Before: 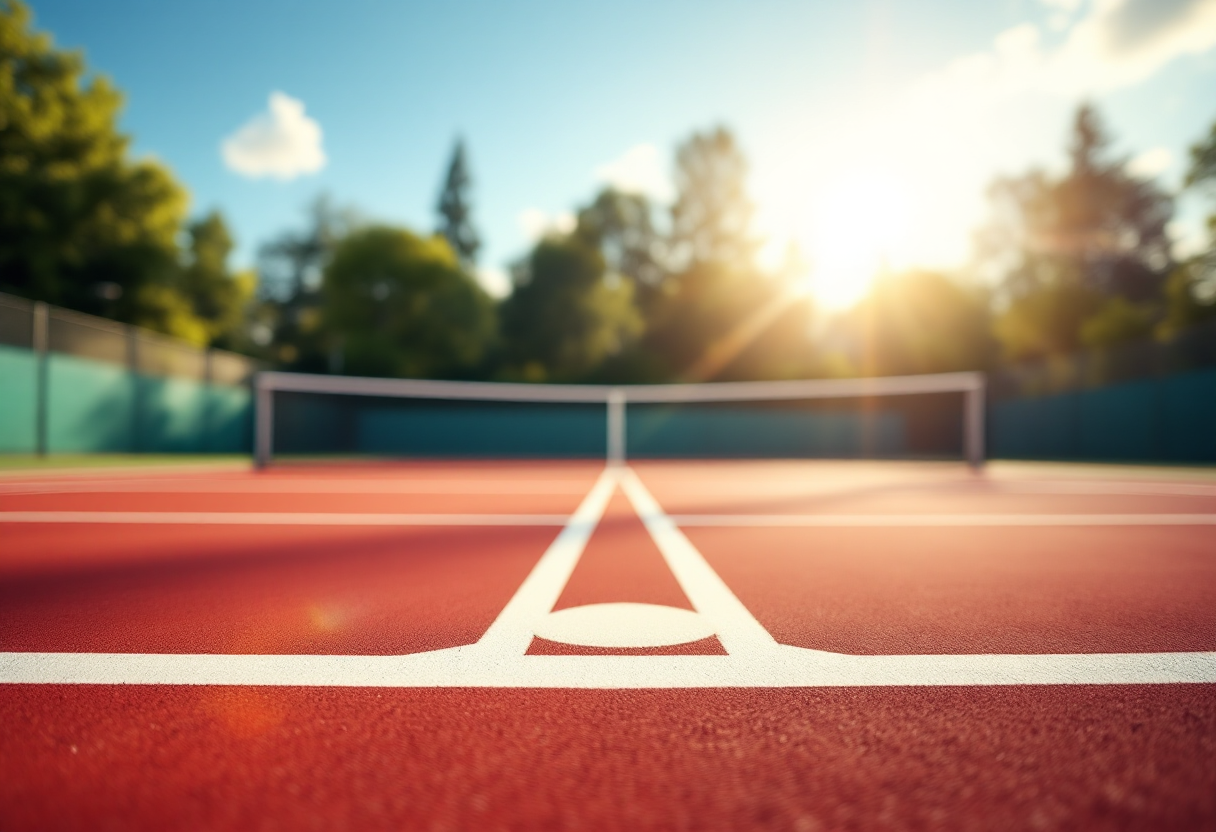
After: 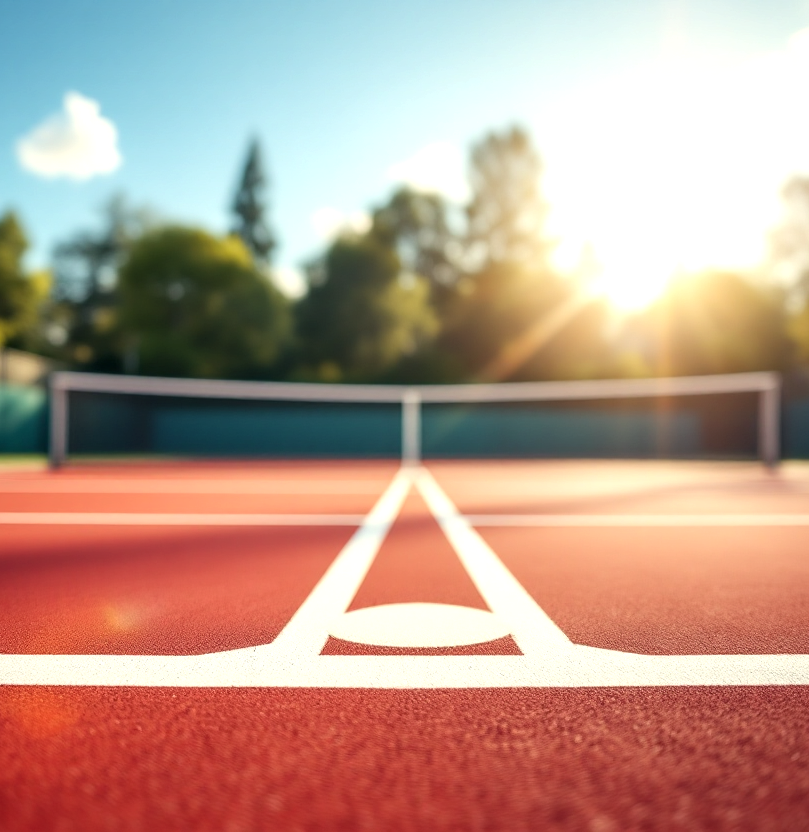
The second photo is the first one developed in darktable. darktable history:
local contrast: on, module defaults
crop: left 16.899%, right 16.556%
exposure: exposure 0.207 EV, compensate highlight preservation false
